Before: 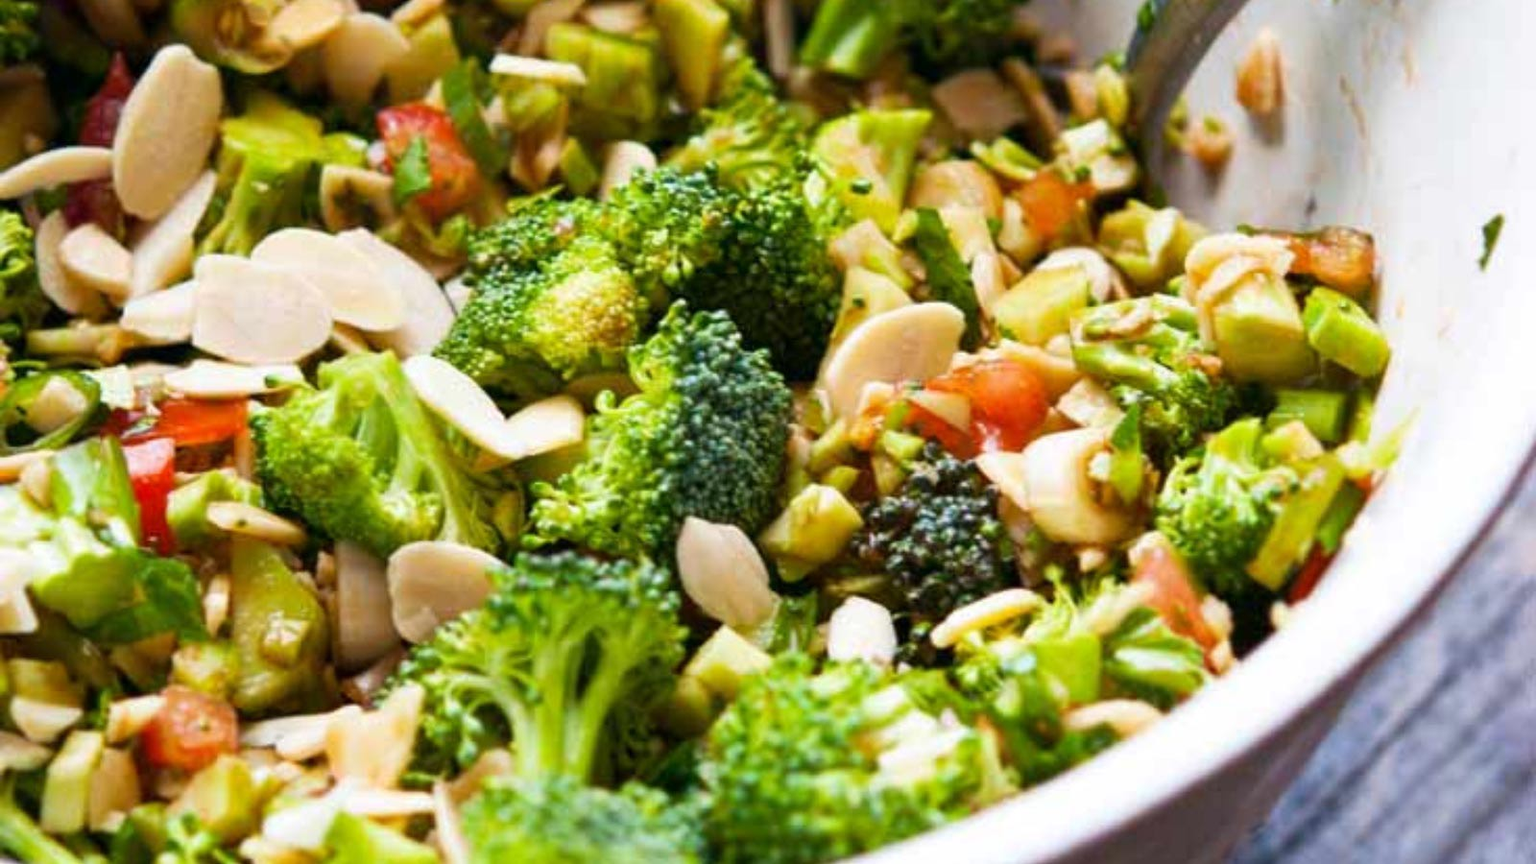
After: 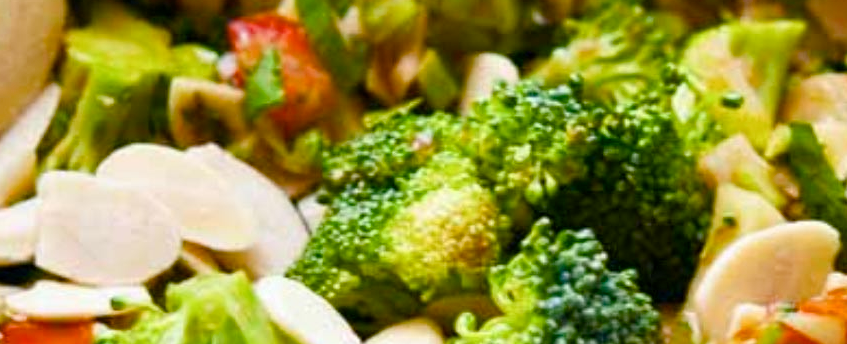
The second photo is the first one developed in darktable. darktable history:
crop: left 10.335%, top 10.508%, right 36.671%, bottom 51.173%
color balance rgb: perceptual saturation grading › global saturation 20%, perceptual saturation grading › highlights -25.311%, perceptual saturation grading › shadows 49.269%
